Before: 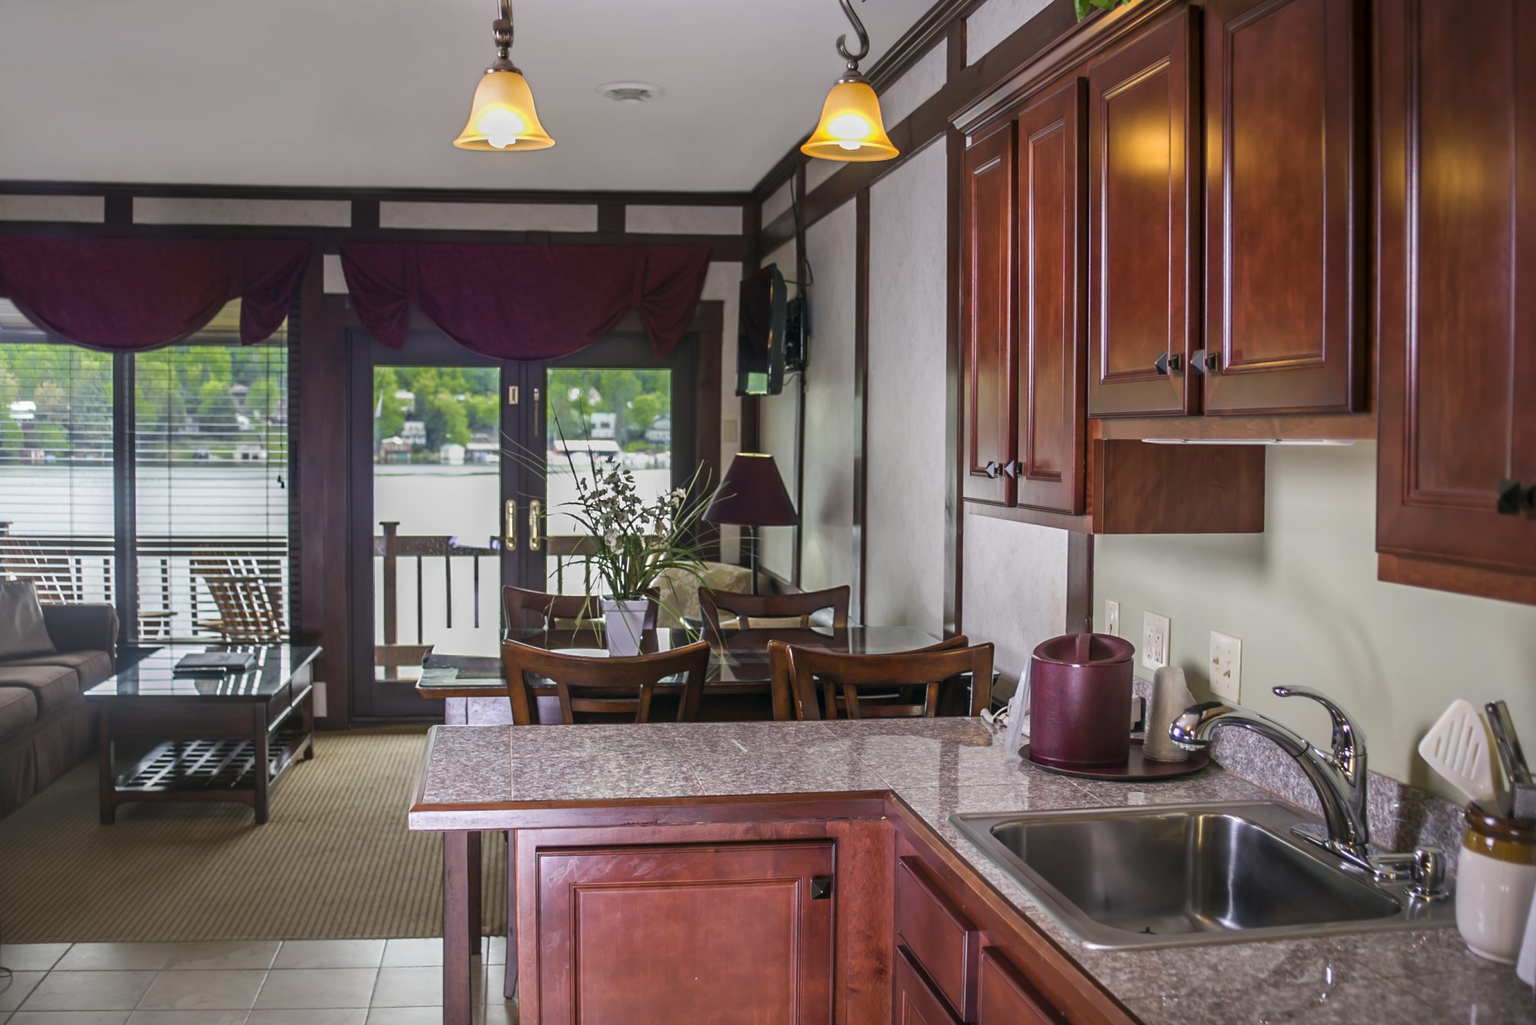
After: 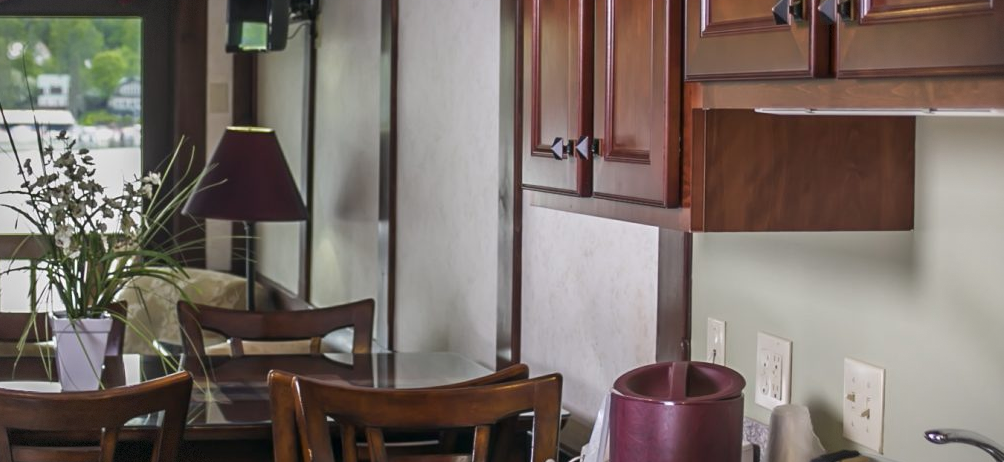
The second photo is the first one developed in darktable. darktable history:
crop: left 36.607%, top 34.735%, right 13.146%, bottom 30.611%
tone equalizer: on, module defaults
vignetting: fall-off start 91%, fall-off radius 39.39%, brightness -0.182, saturation -0.3, width/height ratio 1.219, shape 1.3, dithering 8-bit output, unbound false
